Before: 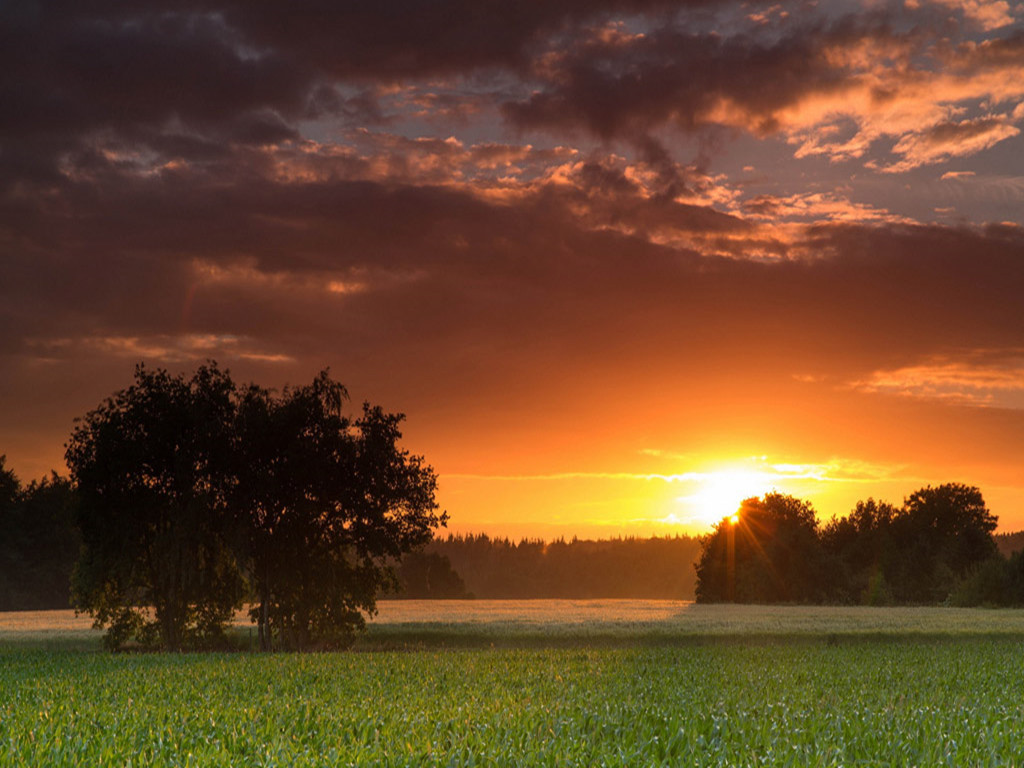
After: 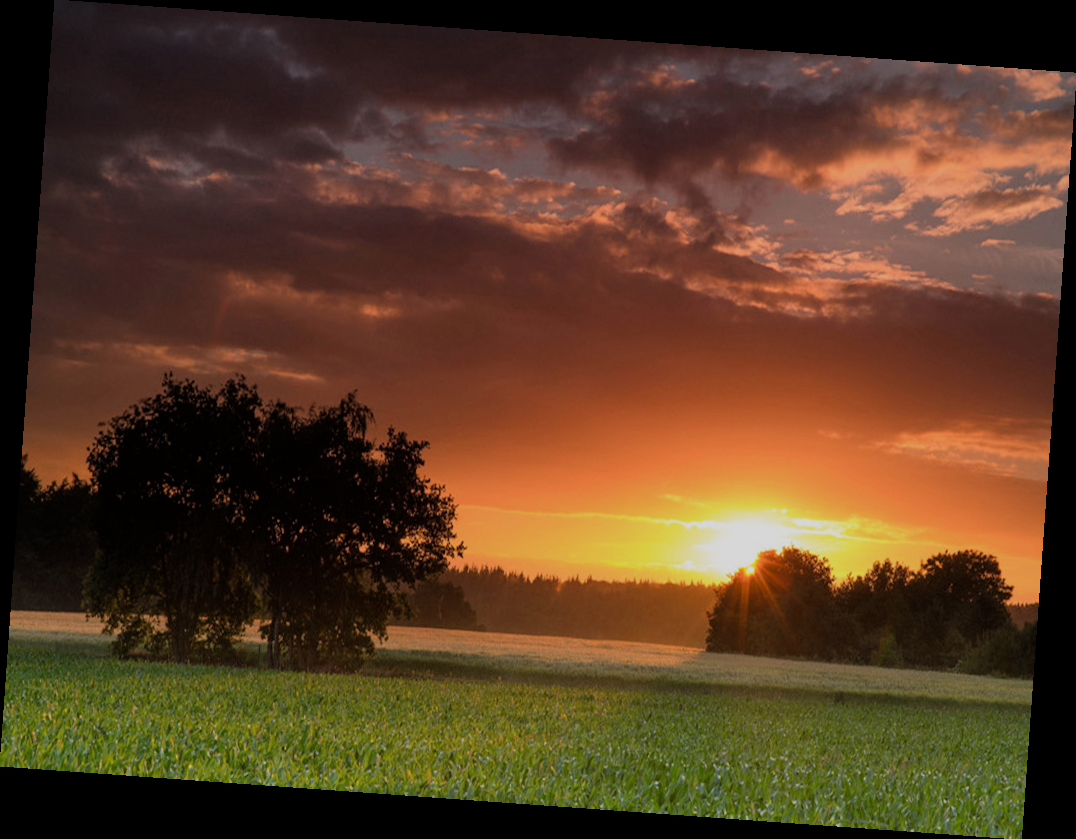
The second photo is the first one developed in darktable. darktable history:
rotate and perspective: rotation 4.1°, automatic cropping off
filmic rgb: hardness 4.17, contrast 0.921
